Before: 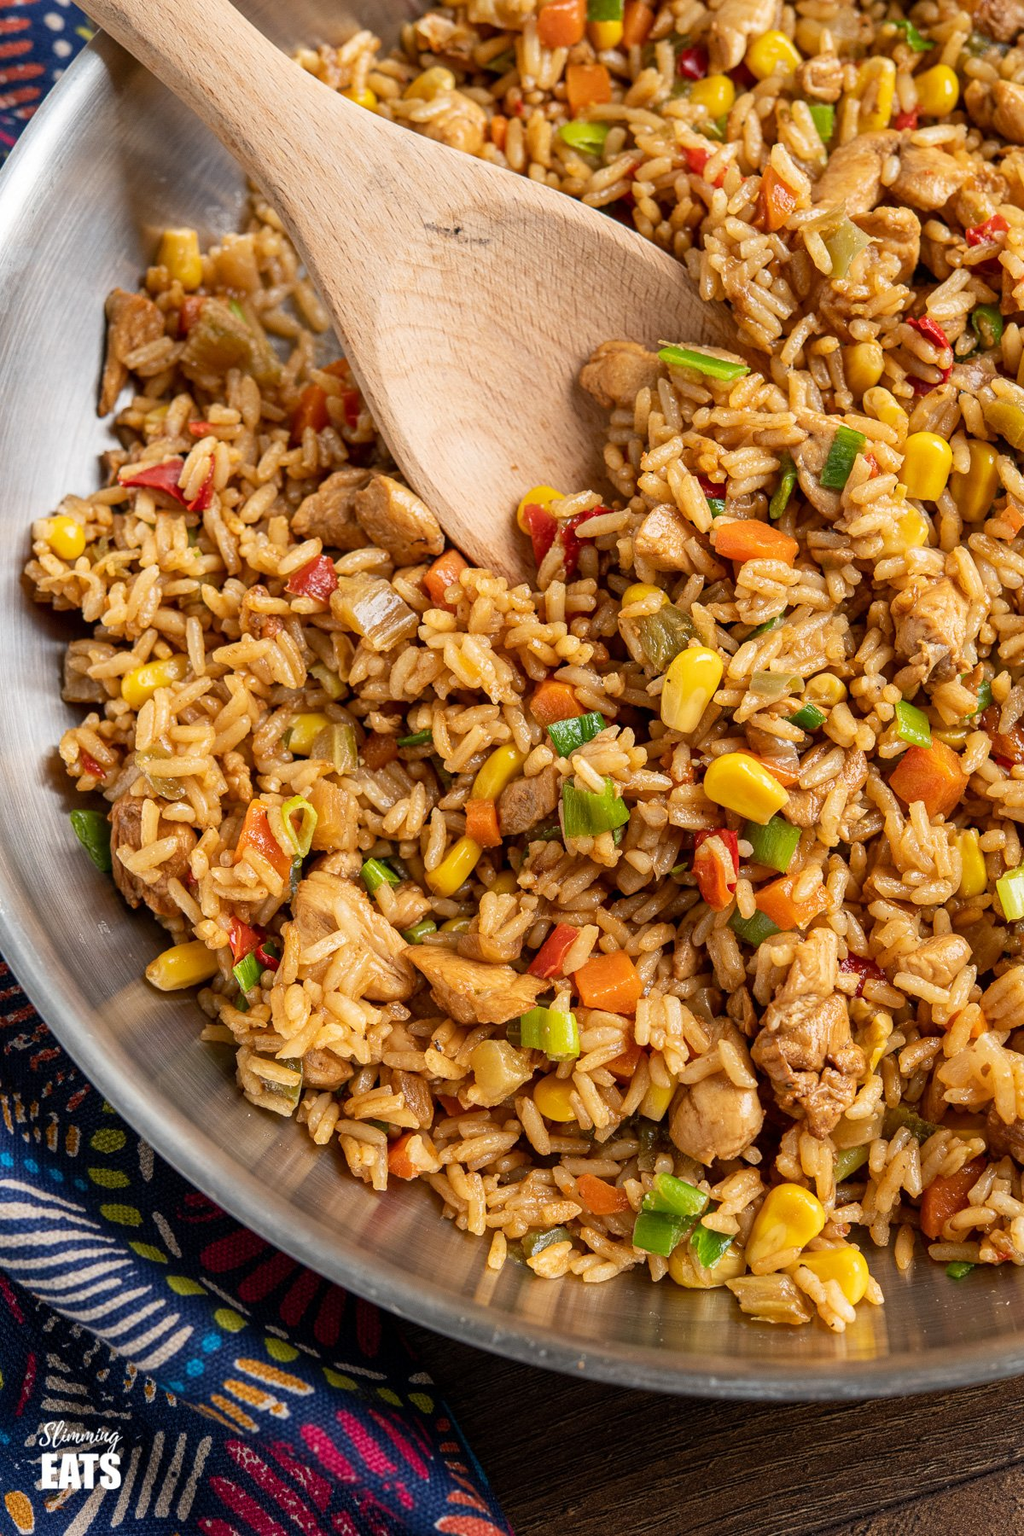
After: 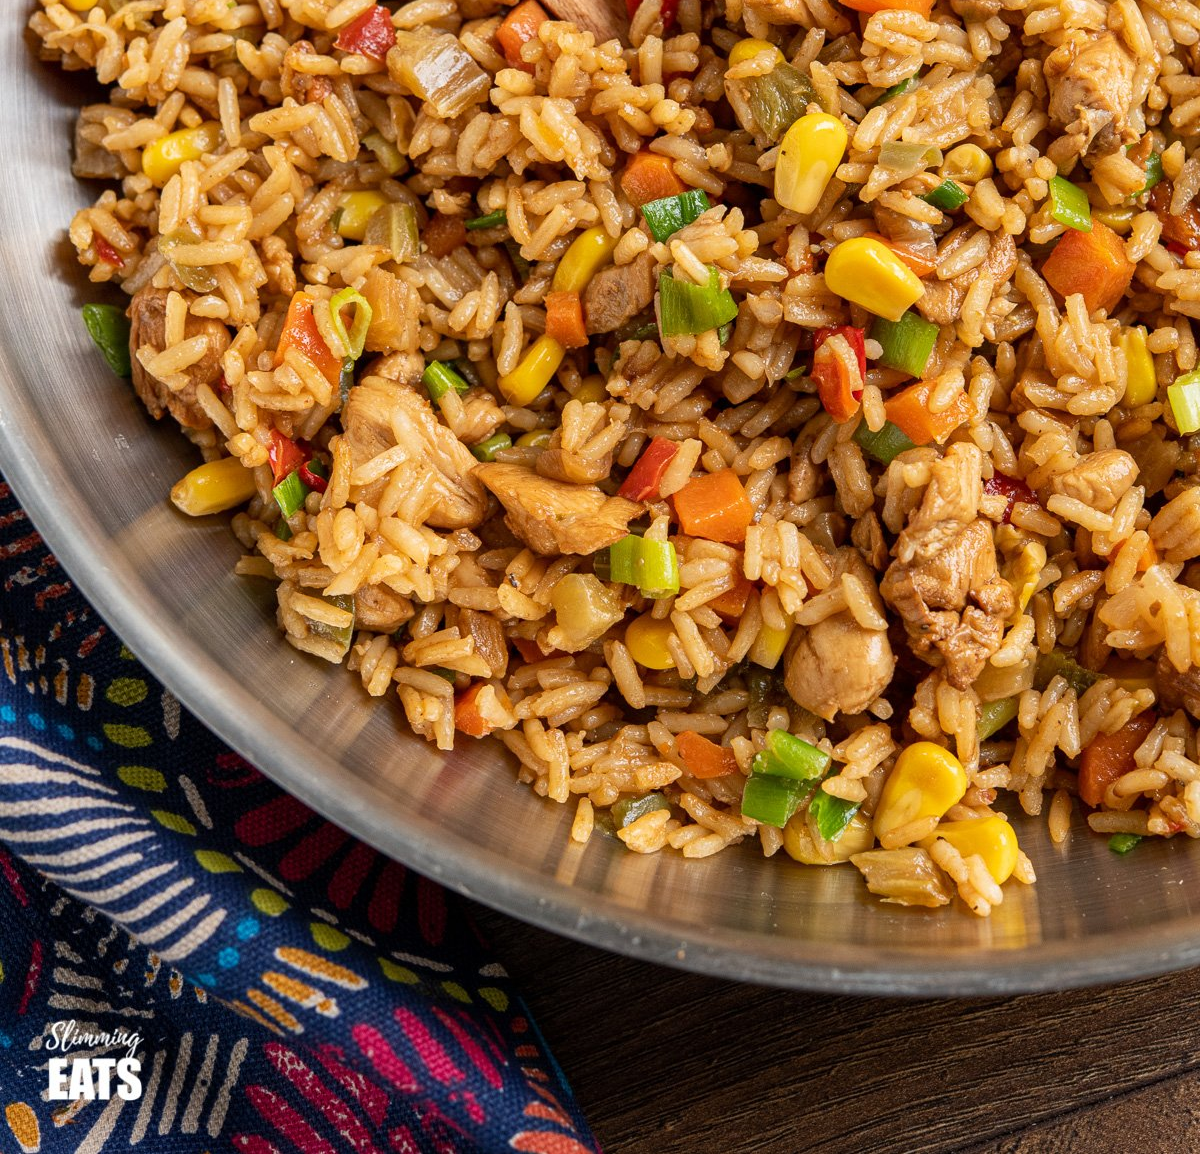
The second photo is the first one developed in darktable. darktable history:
crop and rotate: top 35.873%
